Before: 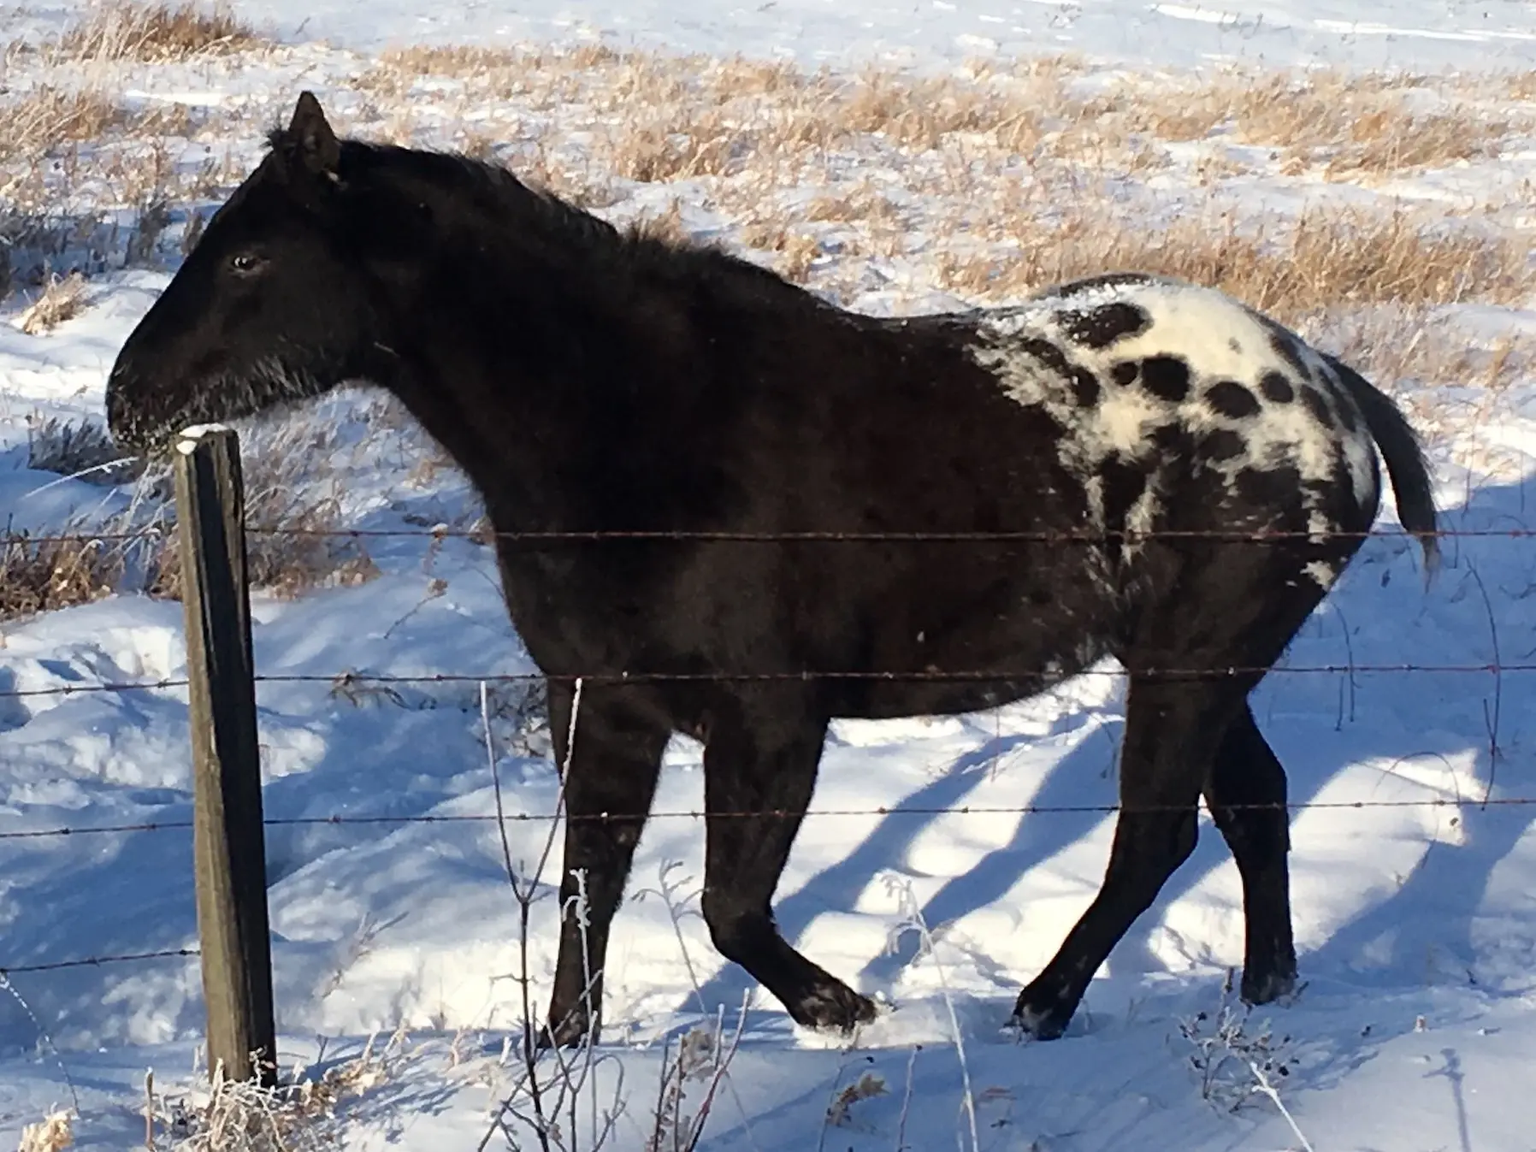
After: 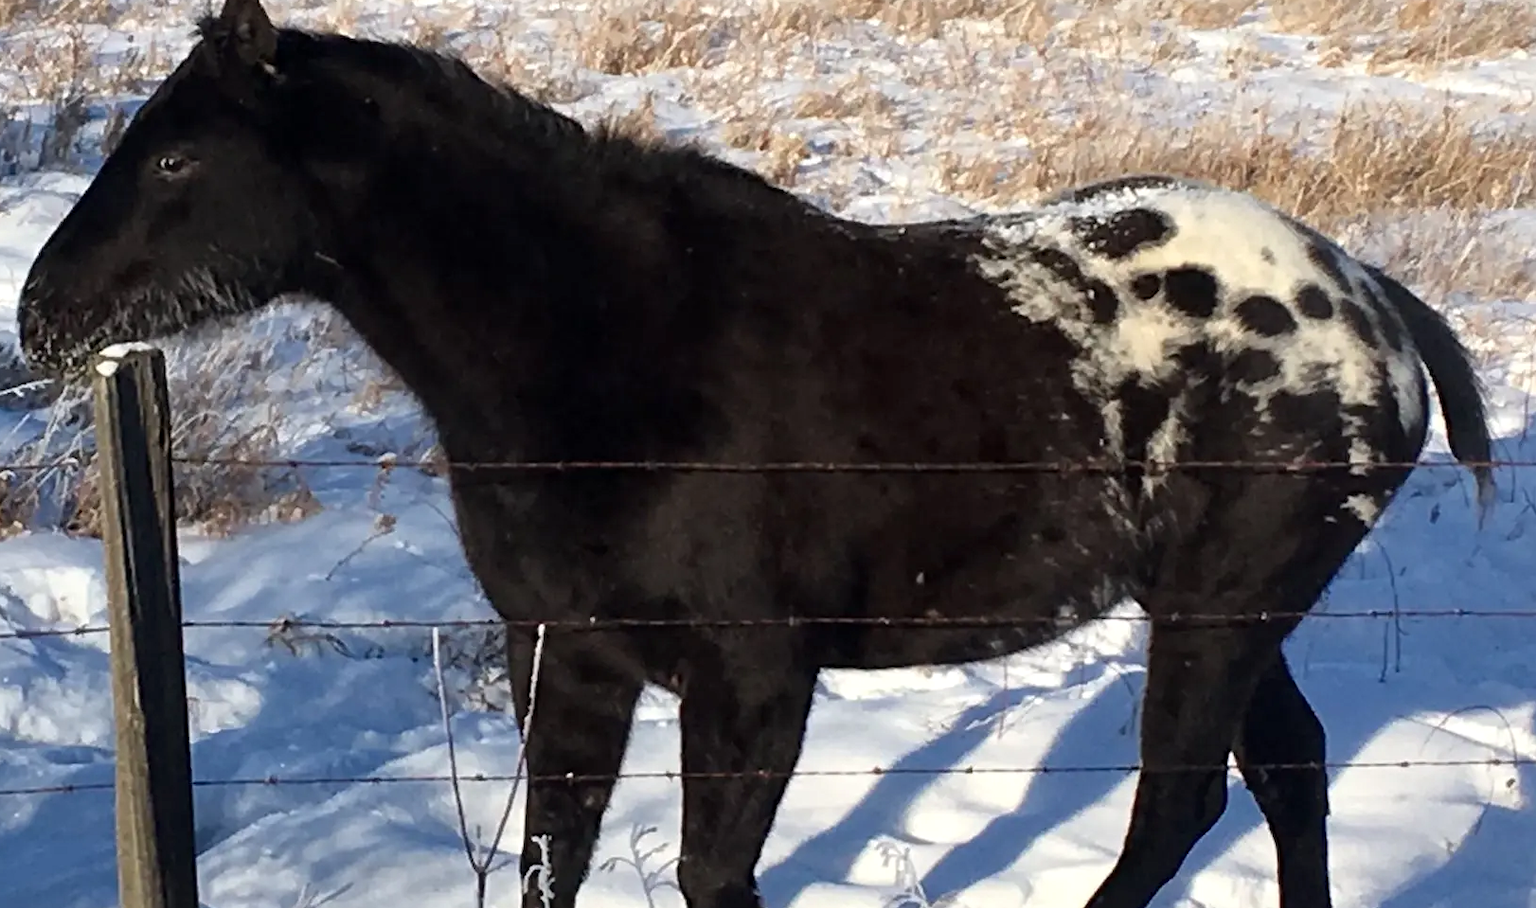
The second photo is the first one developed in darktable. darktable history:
crop: left 5.856%, top 9.952%, right 3.78%, bottom 18.83%
local contrast: highlights 100%, shadows 100%, detail 119%, midtone range 0.2
